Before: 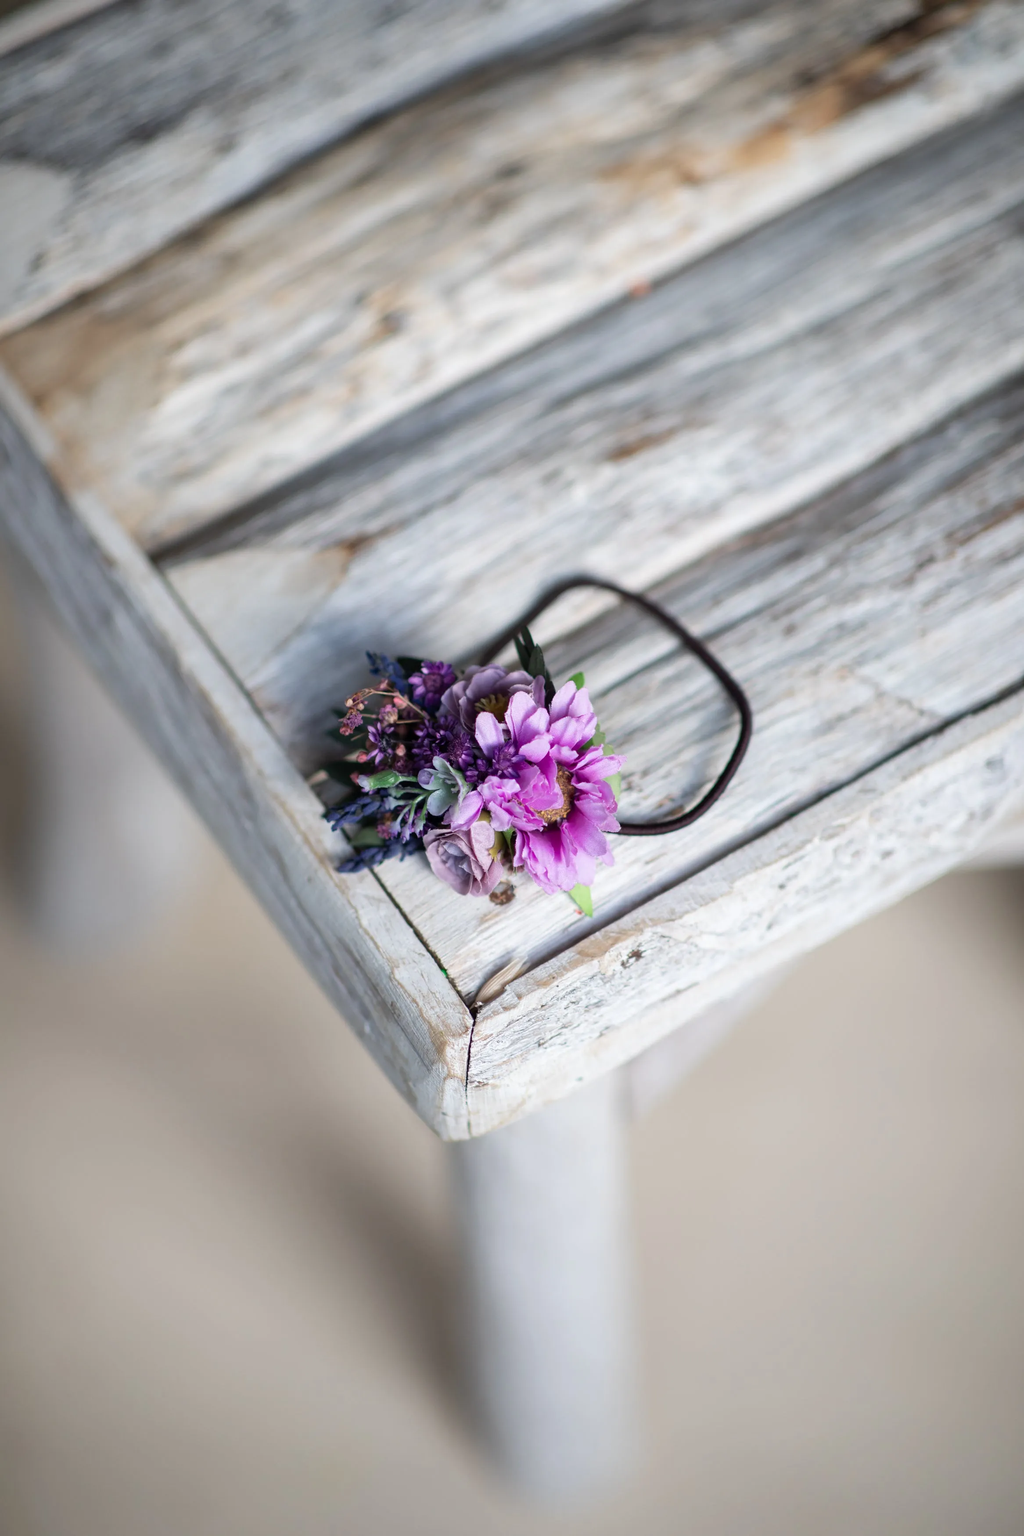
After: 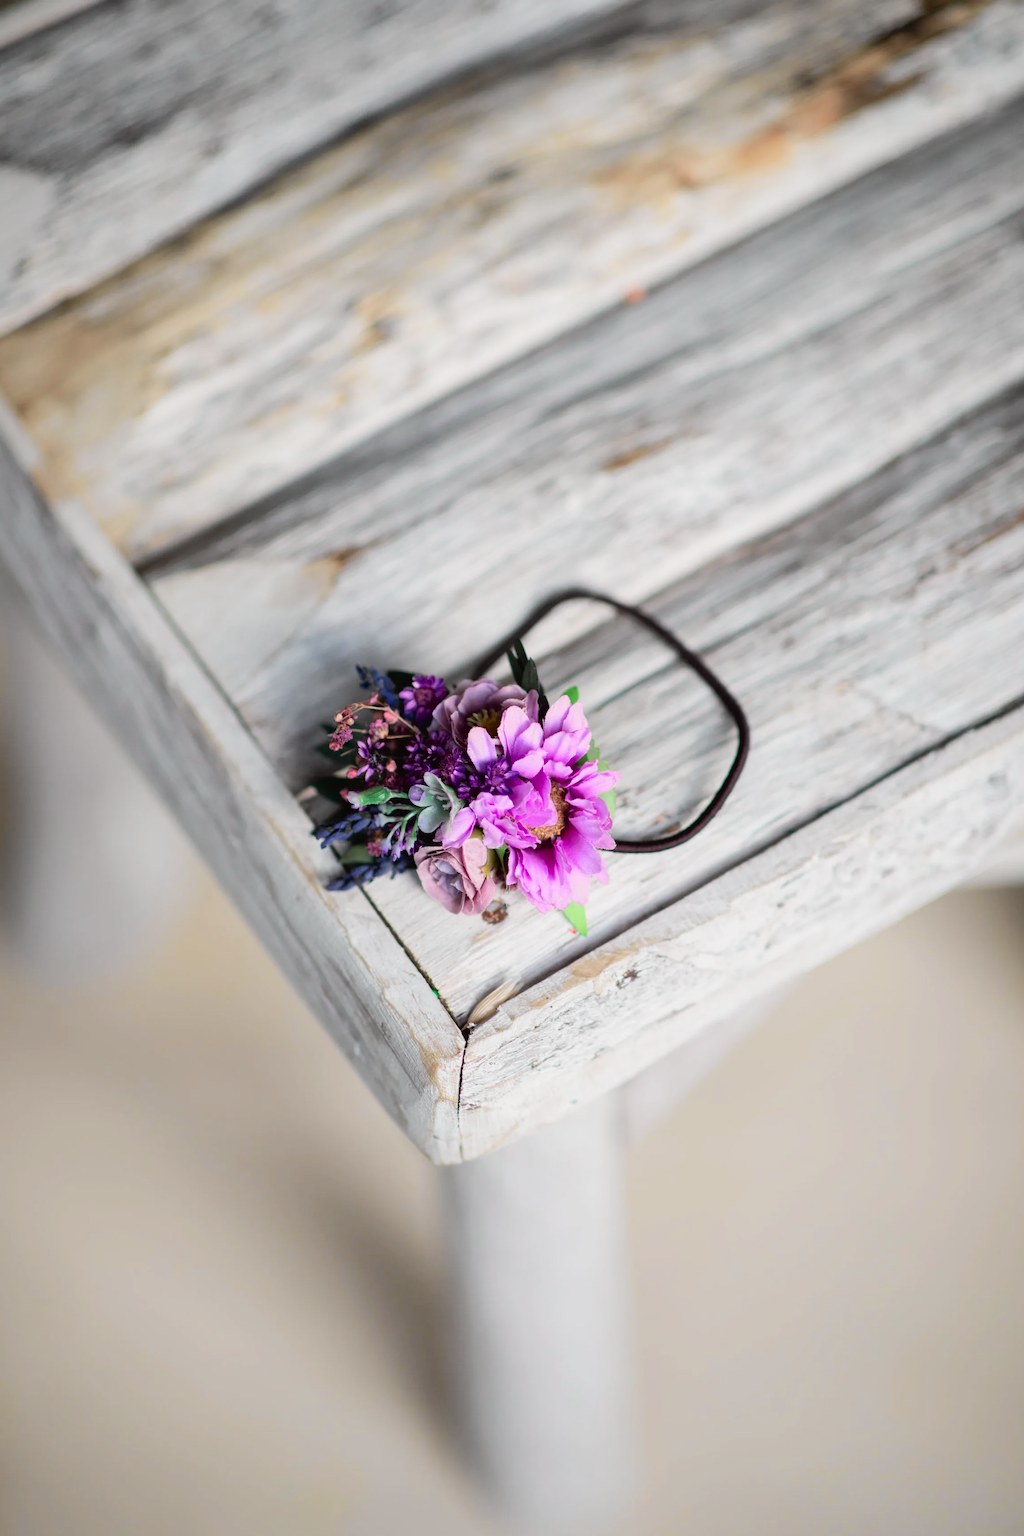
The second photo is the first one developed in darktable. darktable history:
tone curve: curves: ch0 [(0, 0.019) (0.066, 0.043) (0.189, 0.182) (0.368, 0.407) (0.501, 0.564) (0.677, 0.729) (0.851, 0.861) (0.997, 0.959)]; ch1 [(0, 0) (0.187, 0.121) (0.388, 0.346) (0.437, 0.409) (0.474, 0.472) (0.499, 0.501) (0.514, 0.515) (0.542, 0.557) (0.645, 0.686) (0.812, 0.856) (1, 1)]; ch2 [(0, 0) (0.246, 0.214) (0.421, 0.427) (0.459, 0.484) (0.5, 0.504) (0.518, 0.523) (0.529, 0.548) (0.56, 0.576) (0.607, 0.63) (0.744, 0.734) (0.867, 0.821) (0.993, 0.889)], color space Lab, independent channels, preserve colors none
crop: left 1.743%, right 0.268%, bottom 2.011%
